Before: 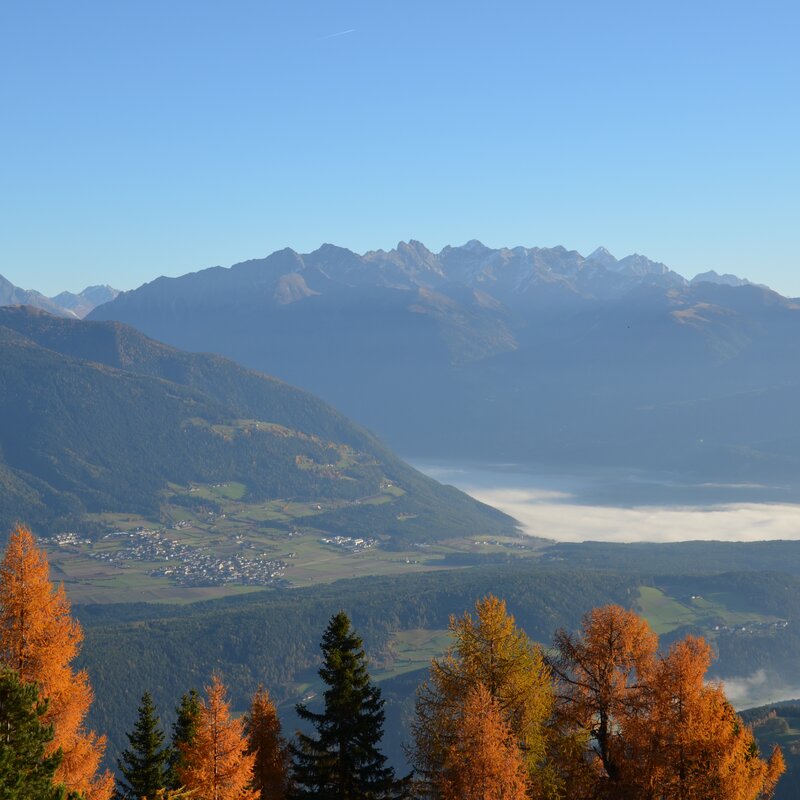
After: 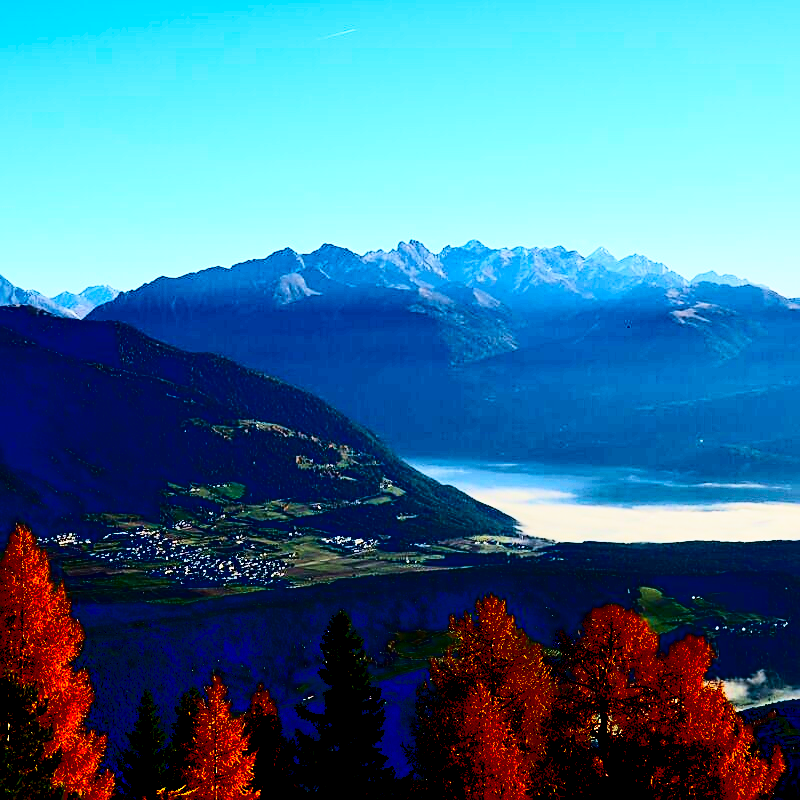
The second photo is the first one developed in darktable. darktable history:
contrast brightness saturation: contrast 0.789, brightness -0.994, saturation 0.981
sharpen: on, module defaults
exposure: black level correction 0.057, compensate exposure bias true, compensate highlight preservation false
base curve: curves: ch0 [(0, 0) (0.088, 0.125) (0.176, 0.251) (0.354, 0.501) (0.613, 0.749) (1, 0.877)], preserve colors none
velvia: strength 30.67%
